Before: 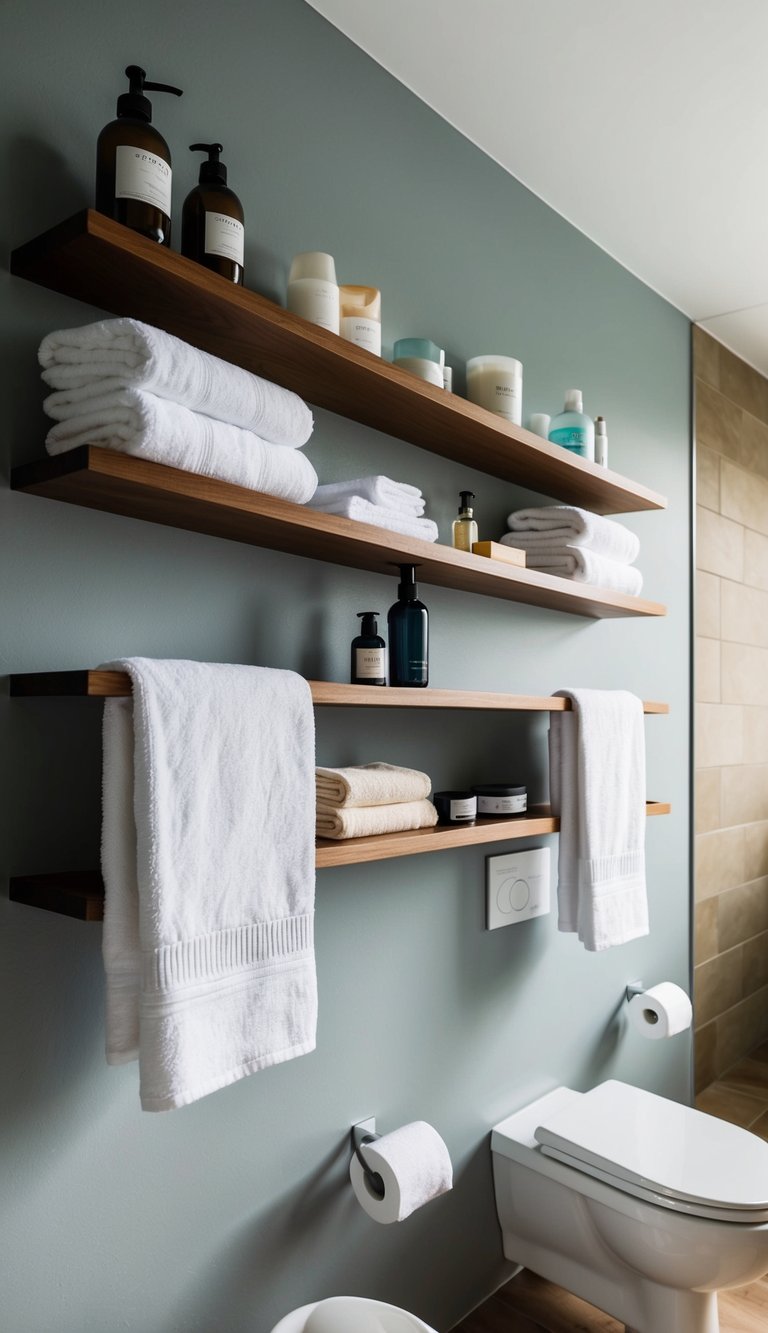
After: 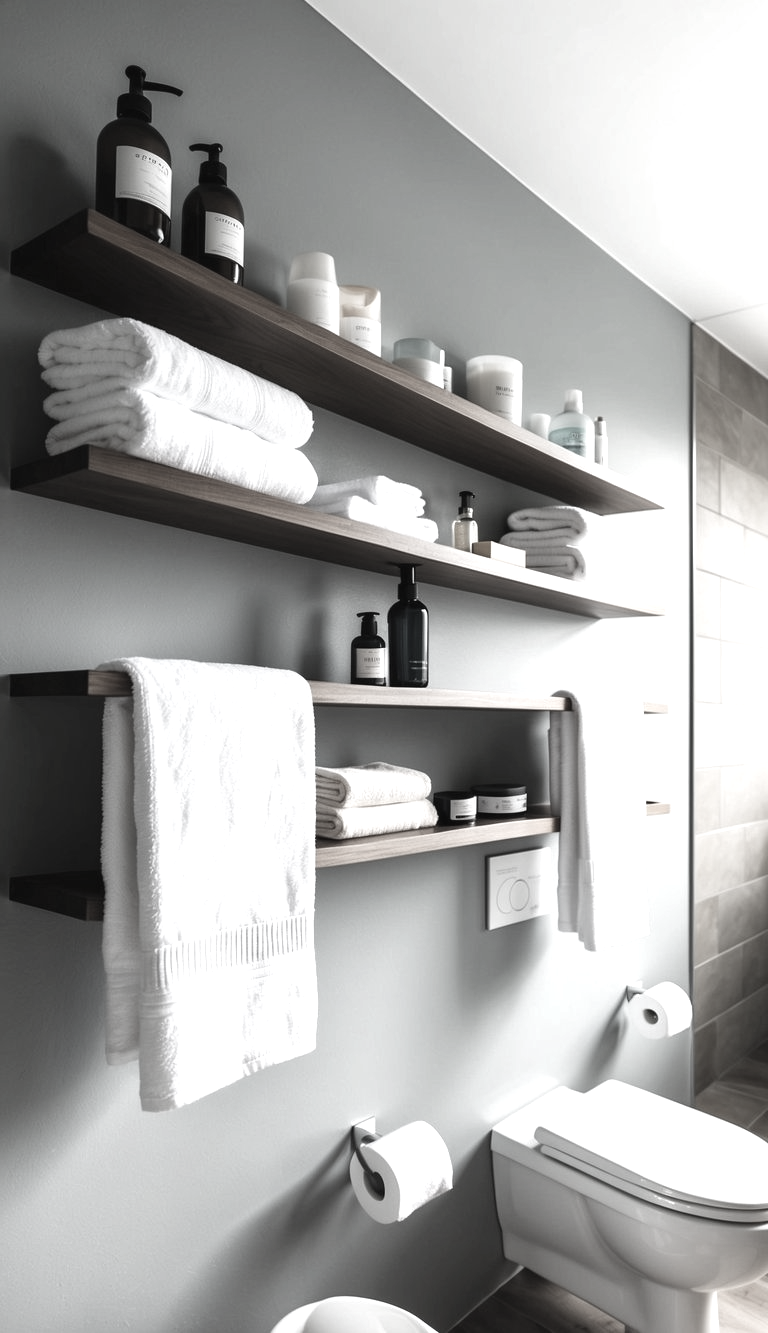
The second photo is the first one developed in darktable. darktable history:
color correction: highlights b* 0.026, saturation 0.15
exposure: black level correction -0.002, exposure 0.712 EV, compensate highlight preservation false
